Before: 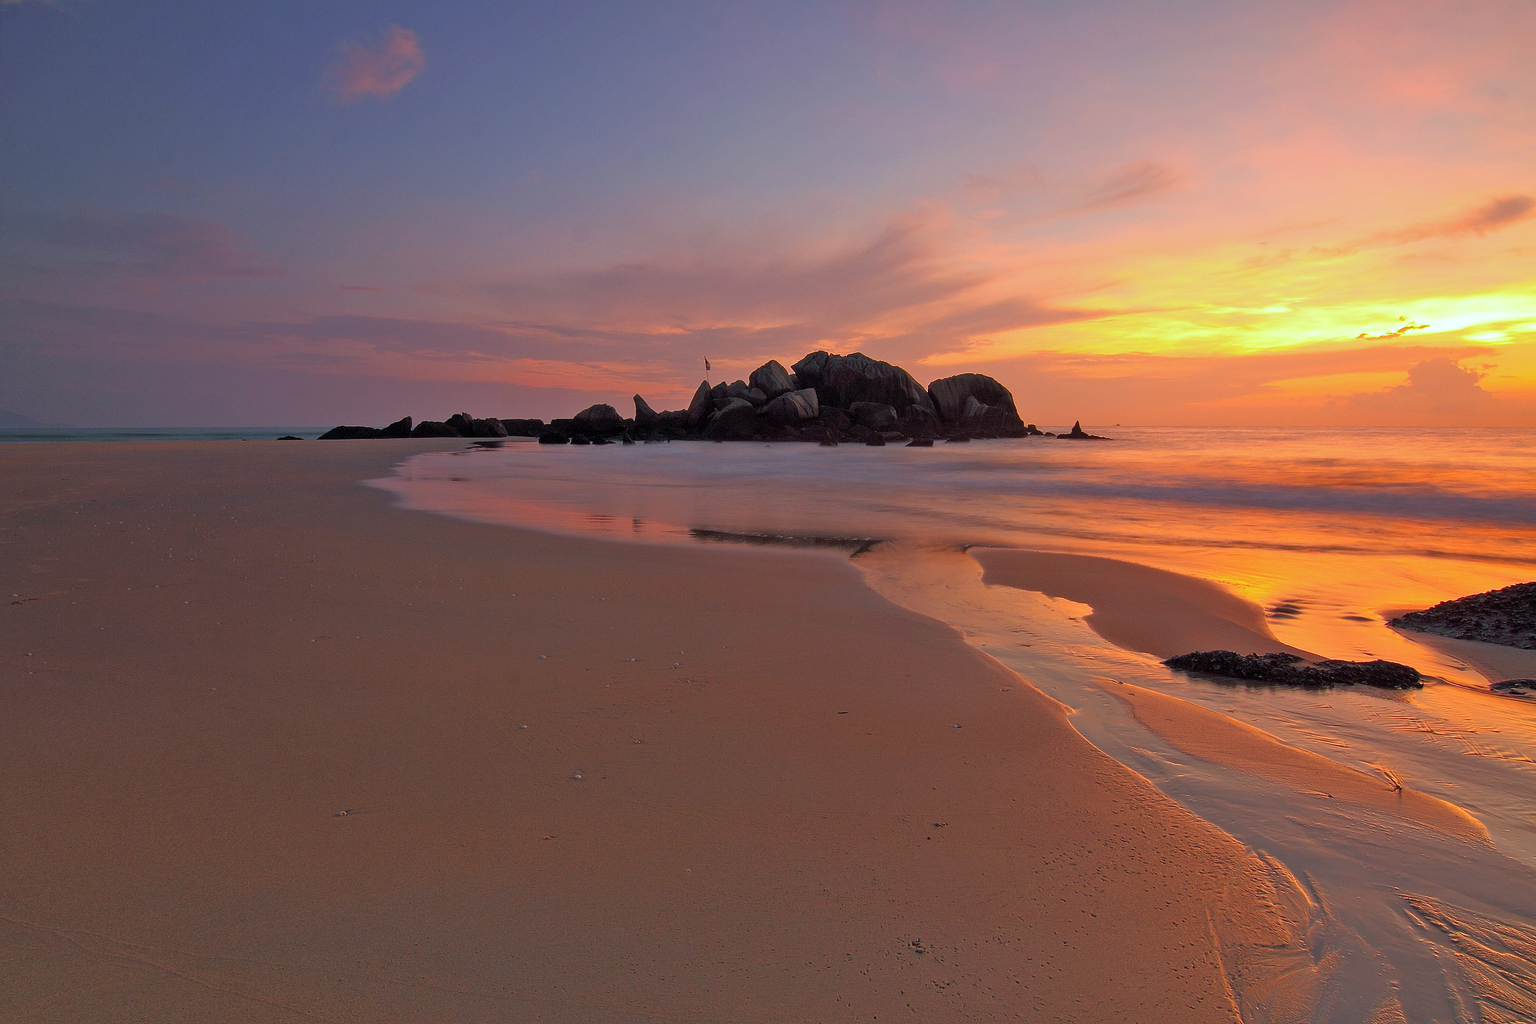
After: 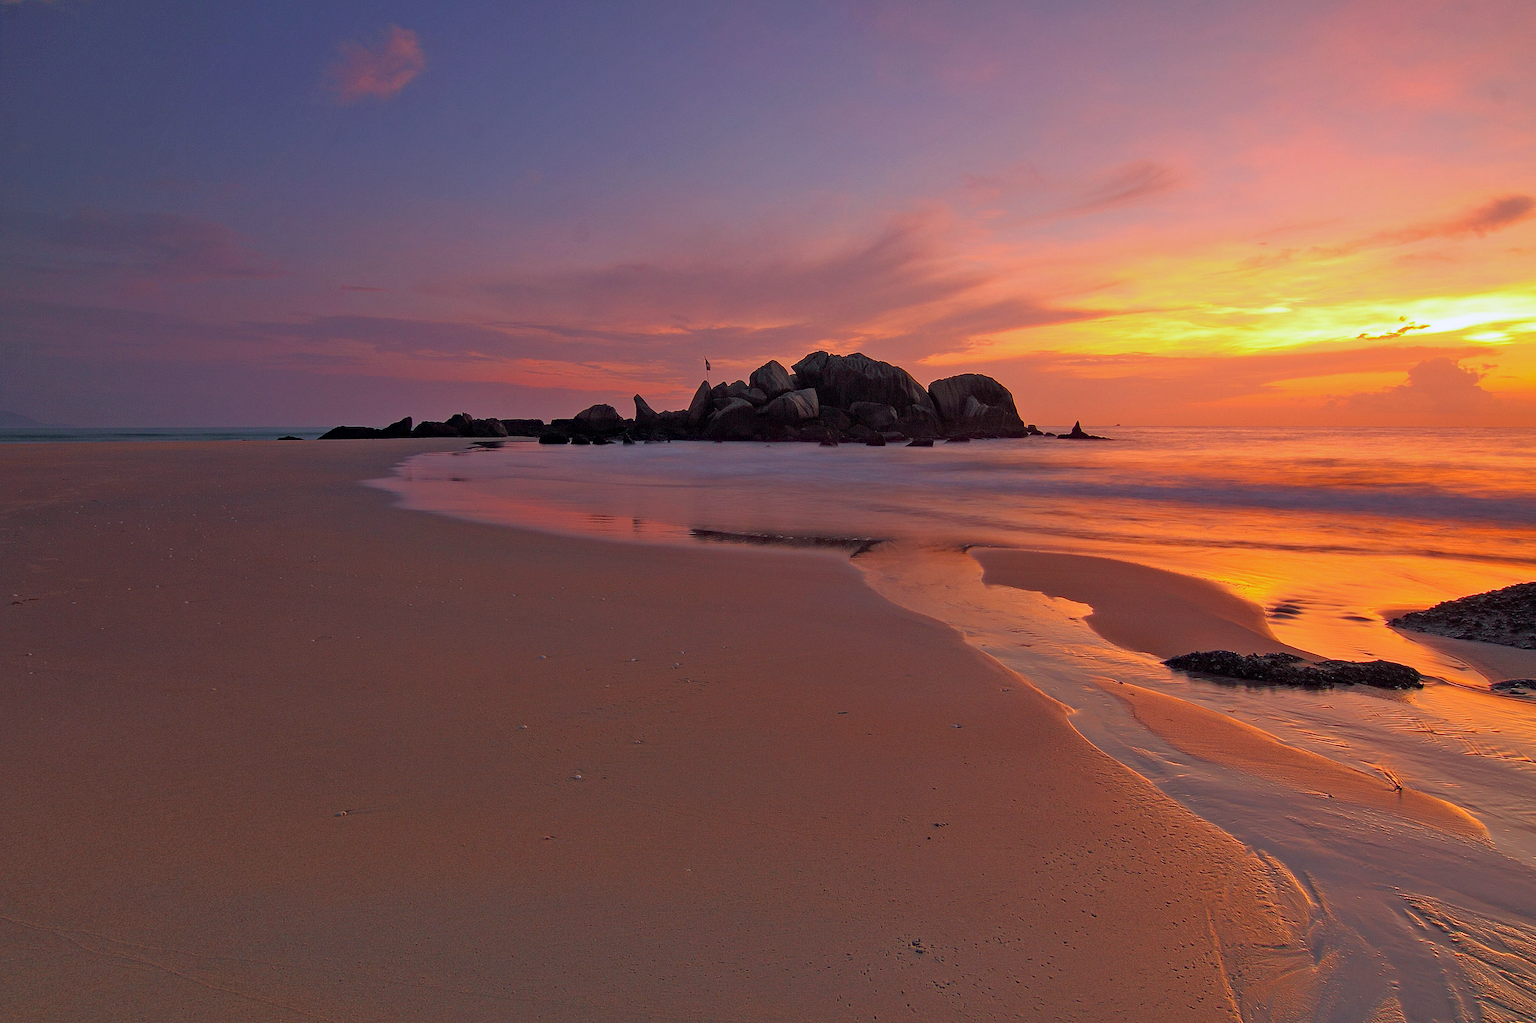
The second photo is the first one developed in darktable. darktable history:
graduated density: density 0.38 EV, hardness 21%, rotation -6.11°, saturation 32%
haze removal: compatibility mode true, adaptive false
